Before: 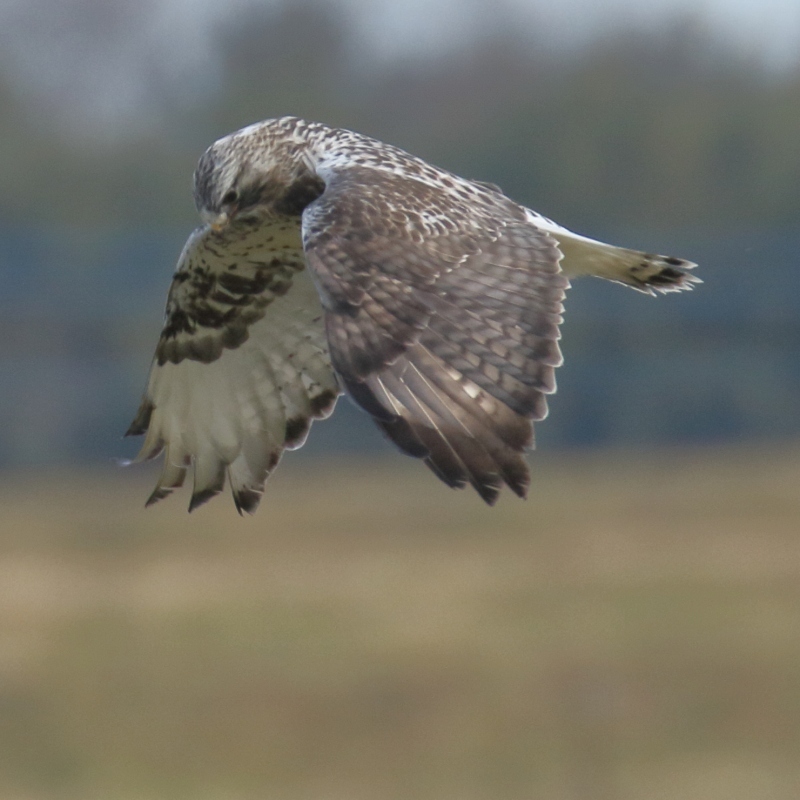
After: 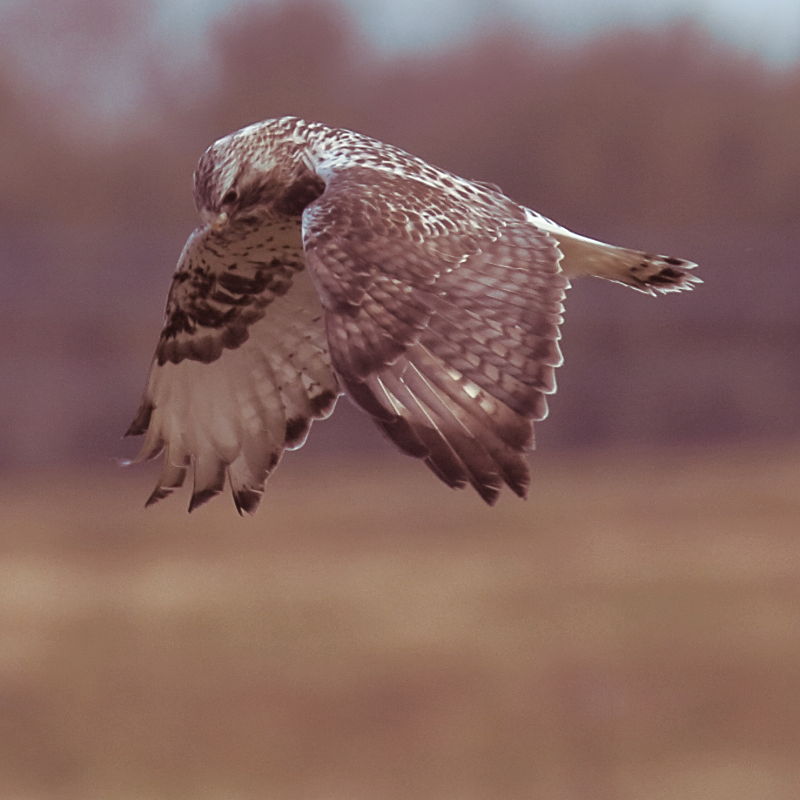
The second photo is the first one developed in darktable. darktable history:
split-toning: on, module defaults
sharpen: on, module defaults
